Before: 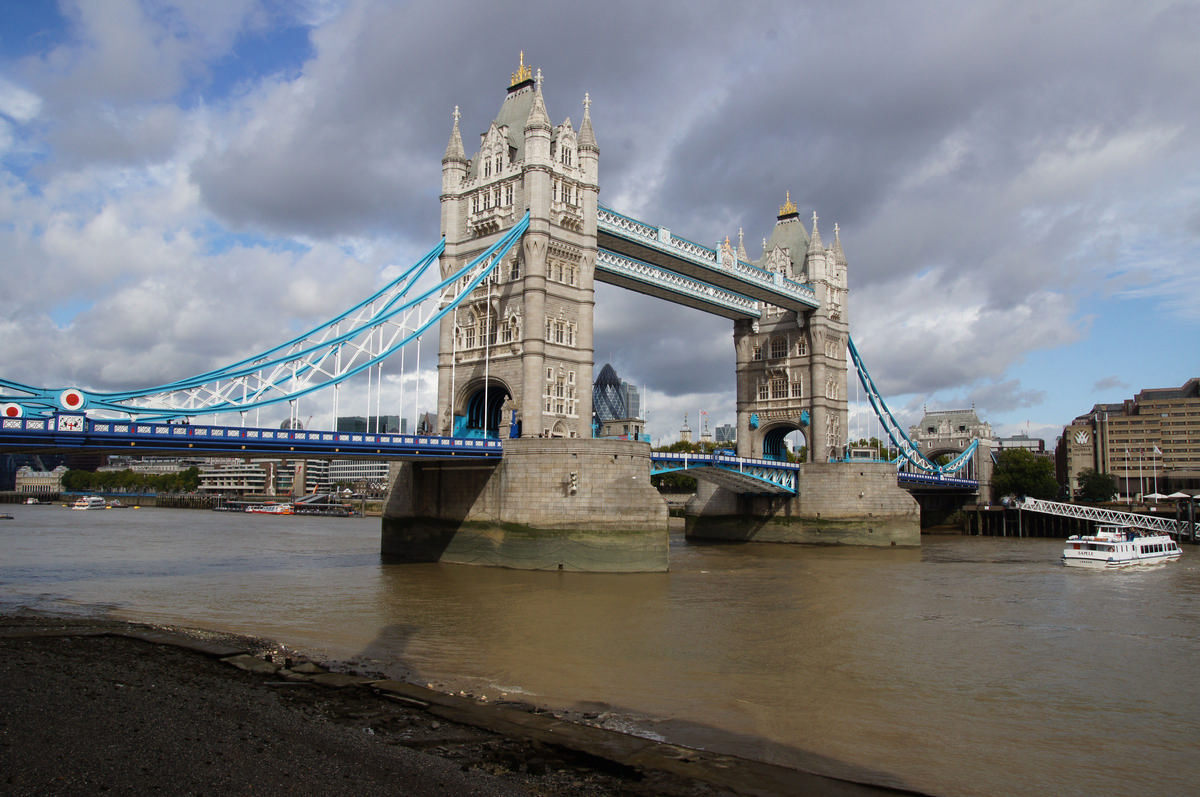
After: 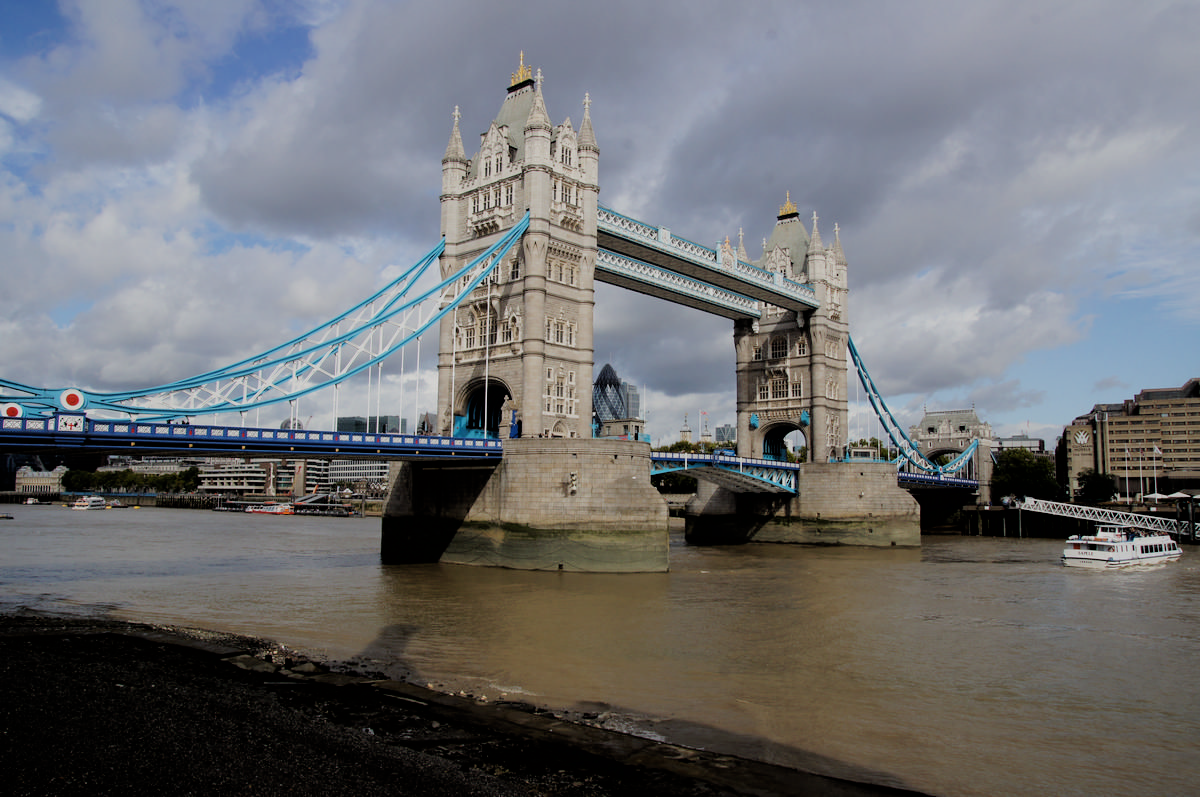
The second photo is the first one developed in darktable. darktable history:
filmic rgb: black relative exposure -4.74 EV, white relative exposure 4.06 EV, hardness 2.78, iterations of high-quality reconstruction 0
